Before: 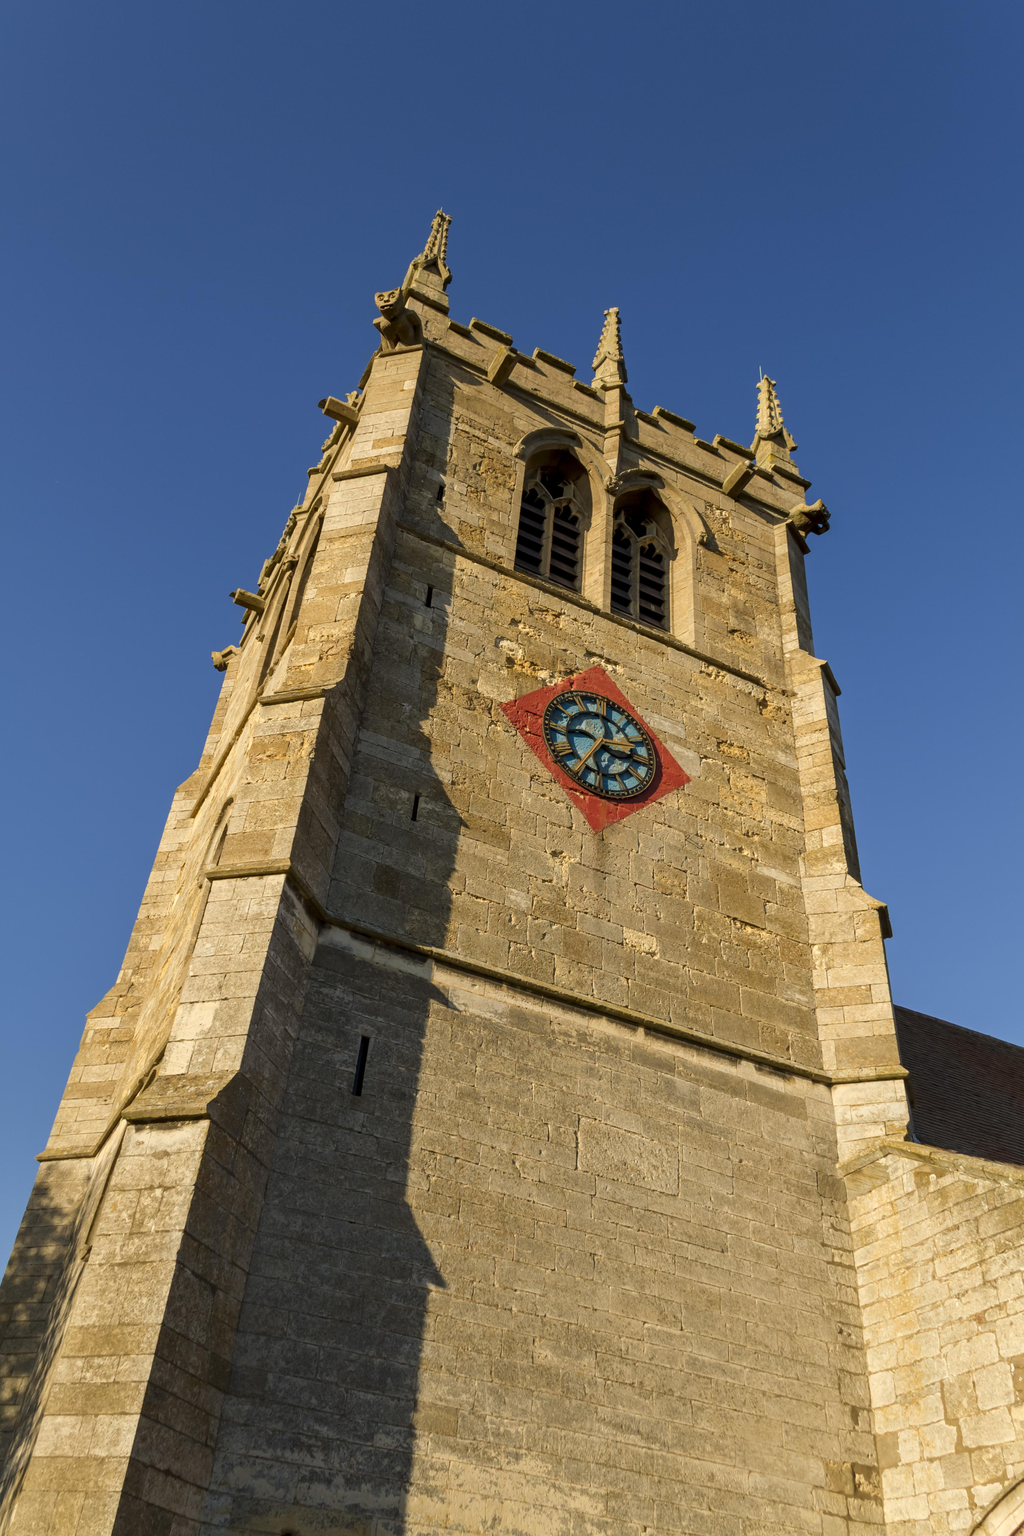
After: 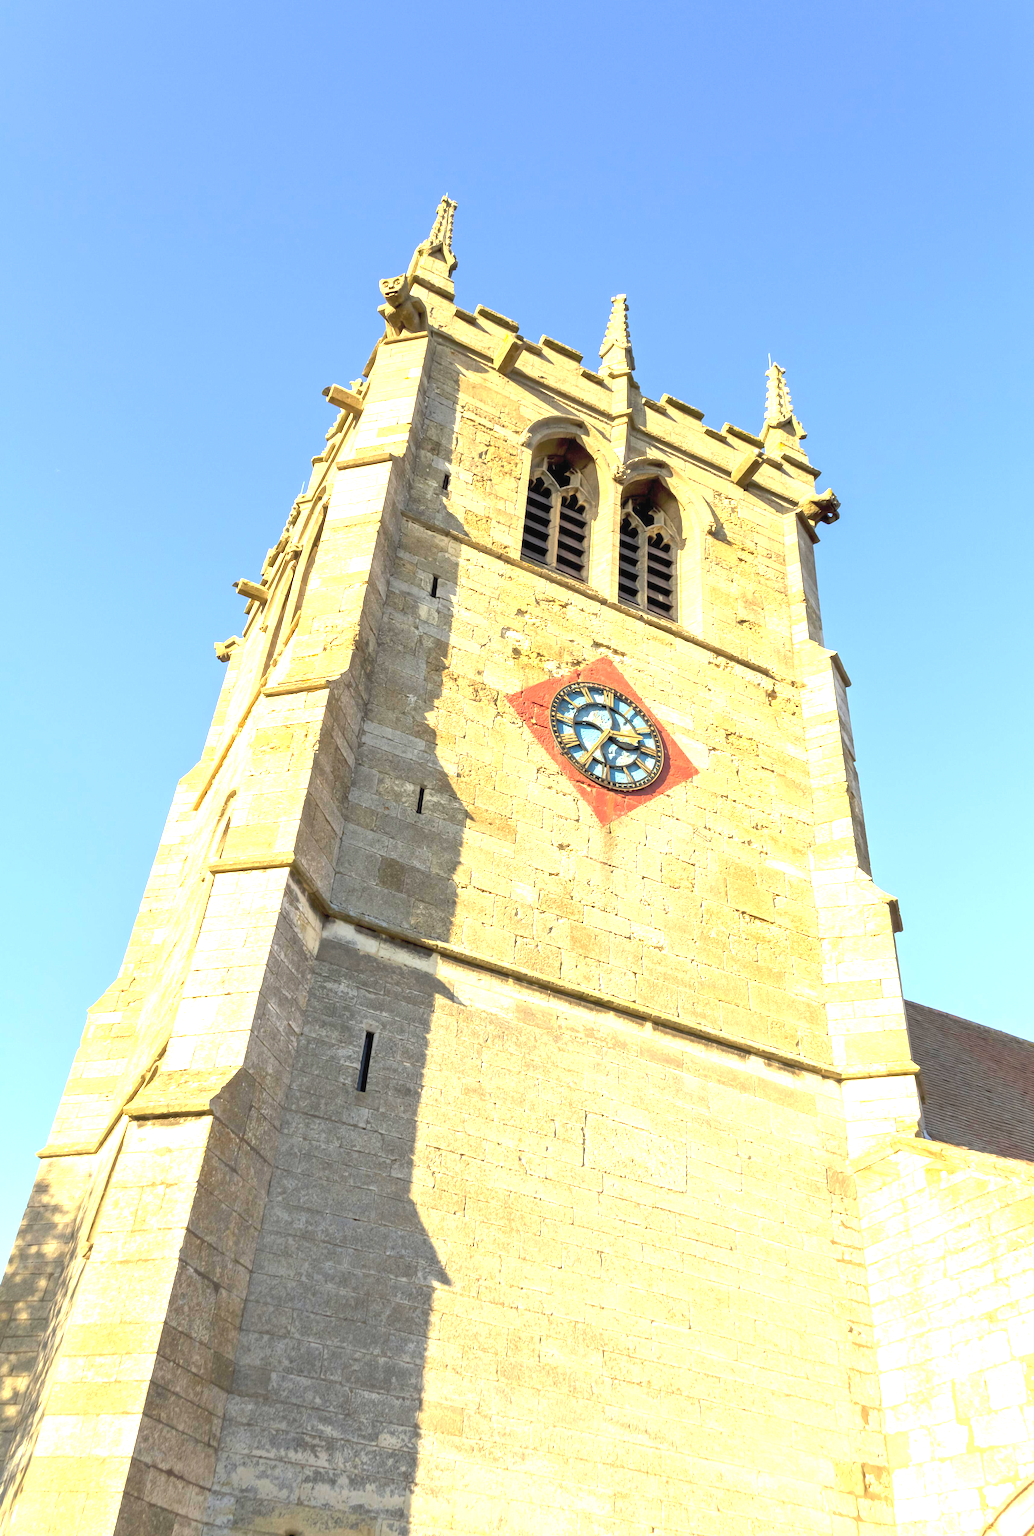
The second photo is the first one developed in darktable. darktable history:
contrast brightness saturation: brightness 0.147
crop: top 1.106%, right 0.073%
exposure: black level correction 0, exposure 2.157 EV, compensate exposure bias true, compensate highlight preservation false
